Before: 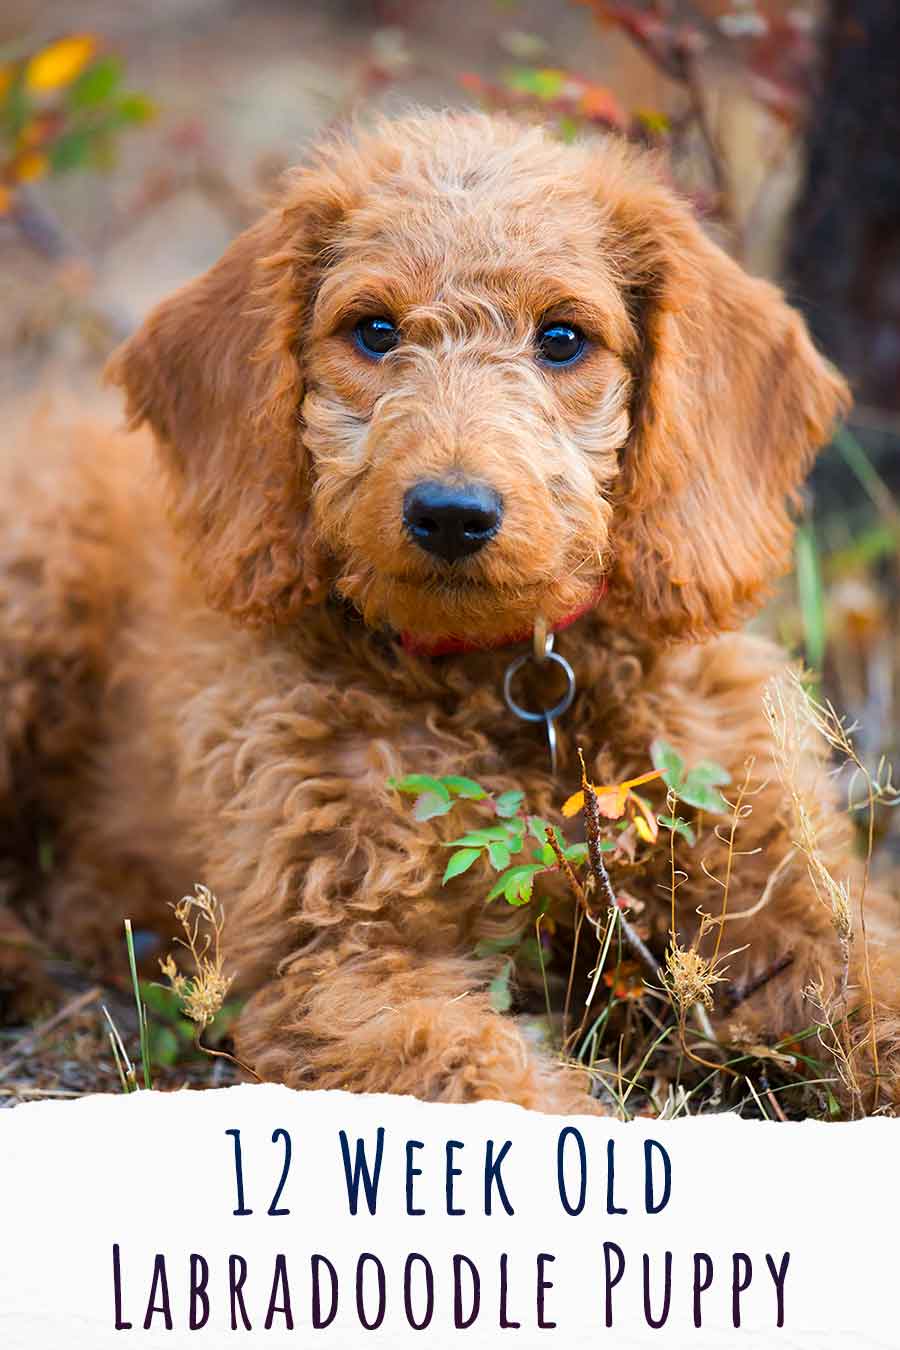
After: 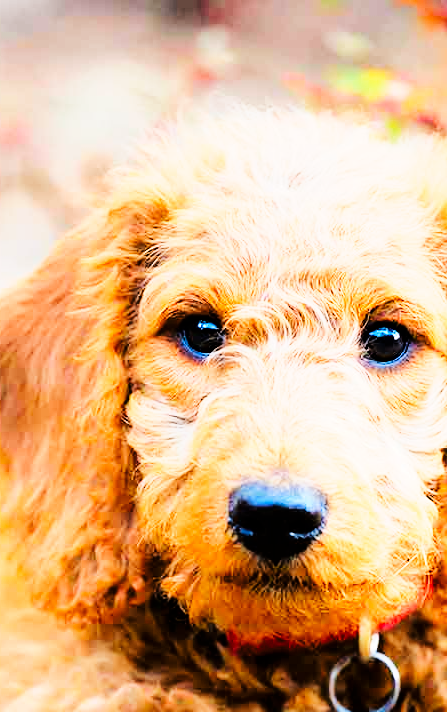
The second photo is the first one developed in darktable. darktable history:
tone curve: curves: ch0 [(0, 0) (0.003, 0) (0.011, 0.001) (0.025, 0.003) (0.044, 0.005) (0.069, 0.012) (0.1, 0.023) (0.136, 0.039) (0.177, 0.088) (0.224, 0.15) (0.277, 0.24) (0.335, 0.337) (0.399, 0.437) (0.468, 0.535) (0.543, 0.629) (0.623, 0.71) (0.709, 0.782) (0.801, 0.856) (0.898, 0.94) (1, 1)], color space Lab, linked channels, preserve colors none
base curve: curves: ch0 [(0, 0) (0, 0.001) (0.001, 0.001) (0.004, 0.002) (0.007, 0.004) (0.015, 0.013) (0.033, 0.045) (0.052, 0.096) (0.075, 0.17) (0.099, 0.241) (0.163, 0.42) (0.219, 0.55) (0.259, 0.616) (0.327, 0.722) (0.365, 0.765) (0.522, 0.873) (0.547, 0.881) (0.689, 0.919) (0.826, 0.952) (1, 1)], preserve colors none
crop: left 19.454%, right 30.582%, bottom 47.017%
